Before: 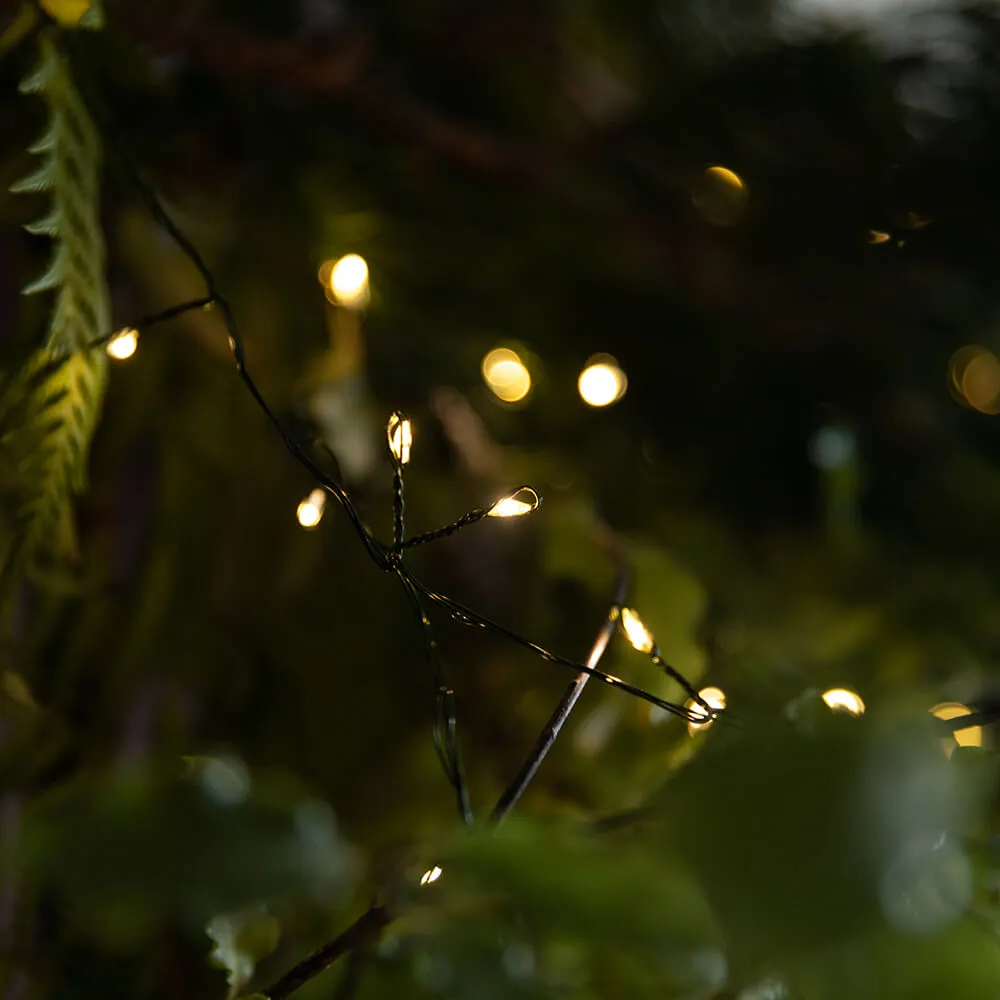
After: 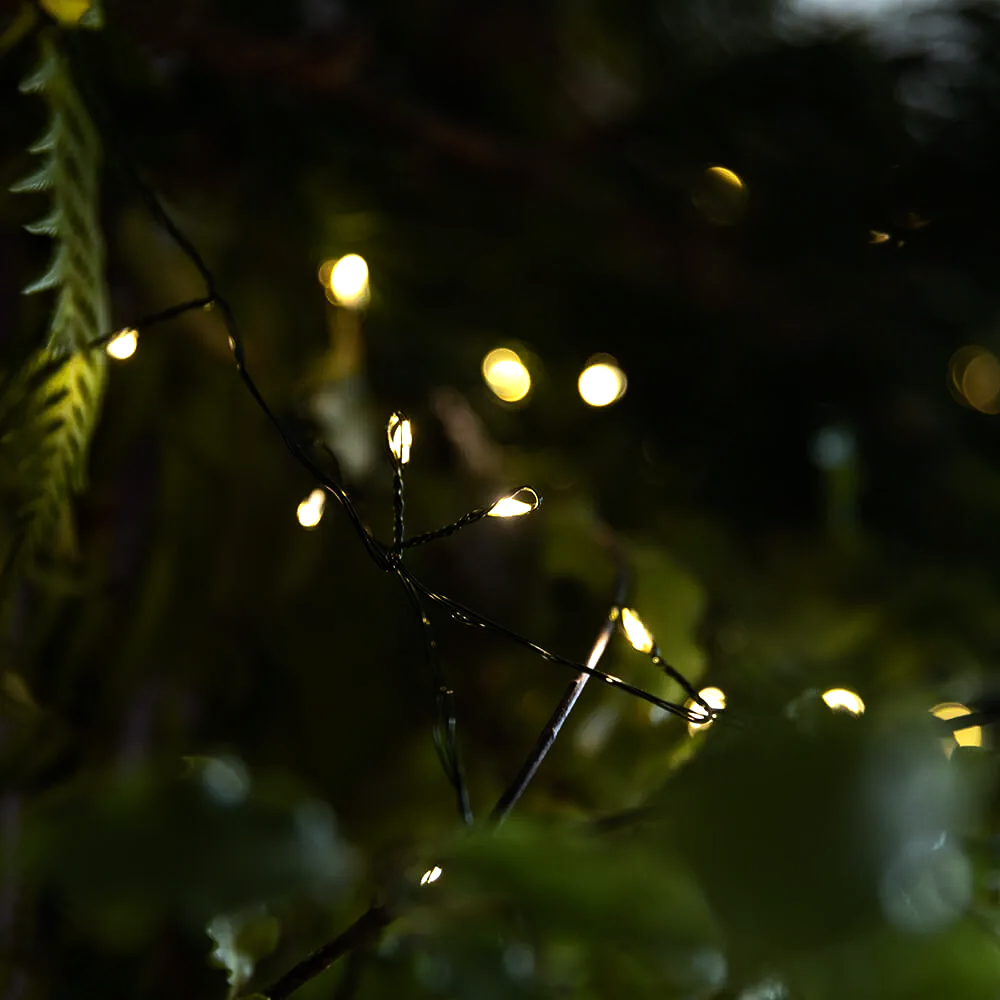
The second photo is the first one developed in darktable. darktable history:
tone equalizer: -8 EV -0.75 EV, -7 EV -0.7 EV, -6 EV -0.6 EV, -5 EV -0.4 EV, -3 EV 0.4 EV, -2 EV 0.6 EV, -1 EV 0.7 EV, +0 EV 0.75 EV, edges refinement/feathering 500, mask exposure compensation -1.57 EV, preserve details no
white balance: red 0.924, blue 1.095
